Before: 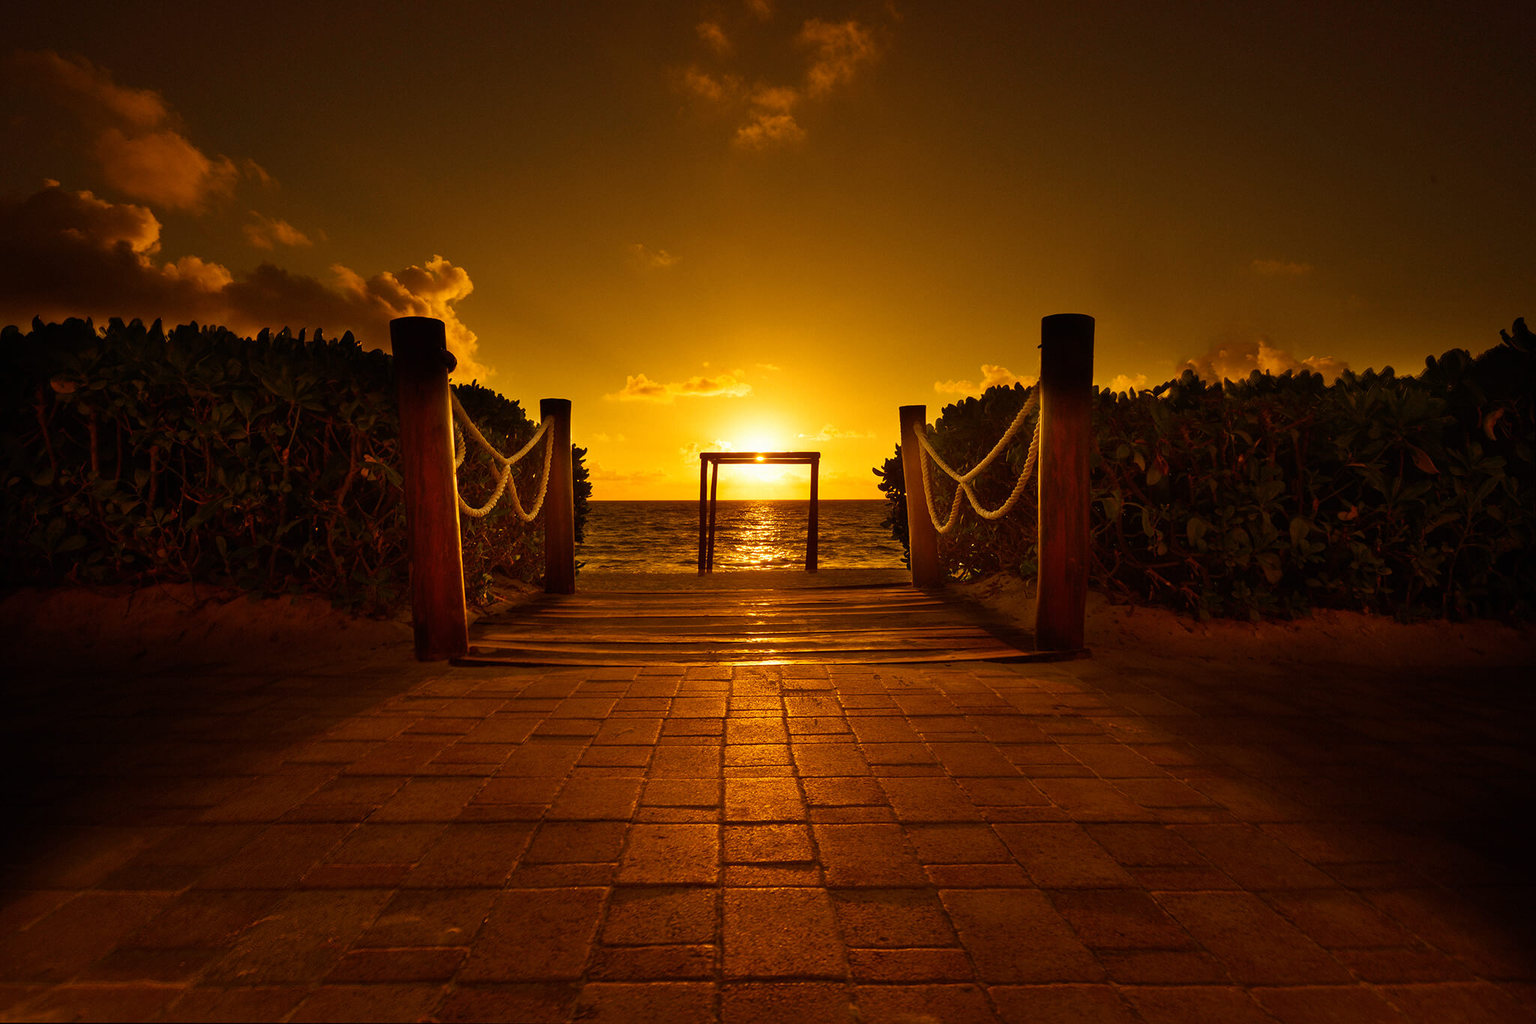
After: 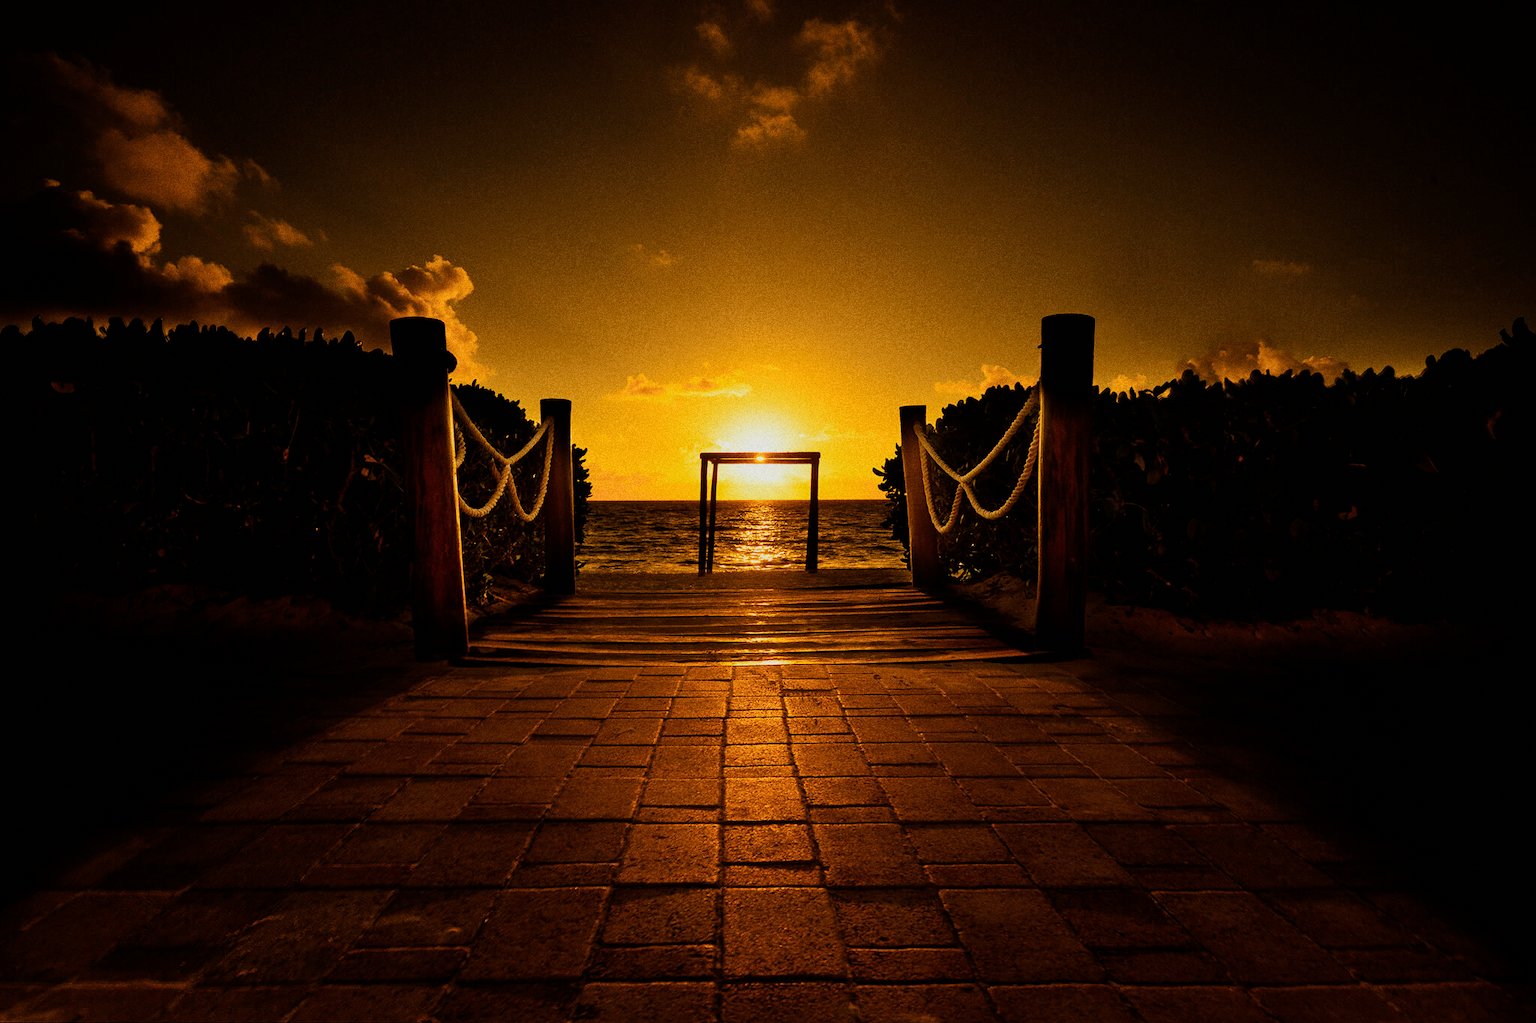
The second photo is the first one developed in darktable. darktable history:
grain: coarseness 0.09 ISO, strength 40%
filmic rgb: black relative exposure -5 EV, hardness 2.88, contrast 1.3, highlights saturation mix -30%
